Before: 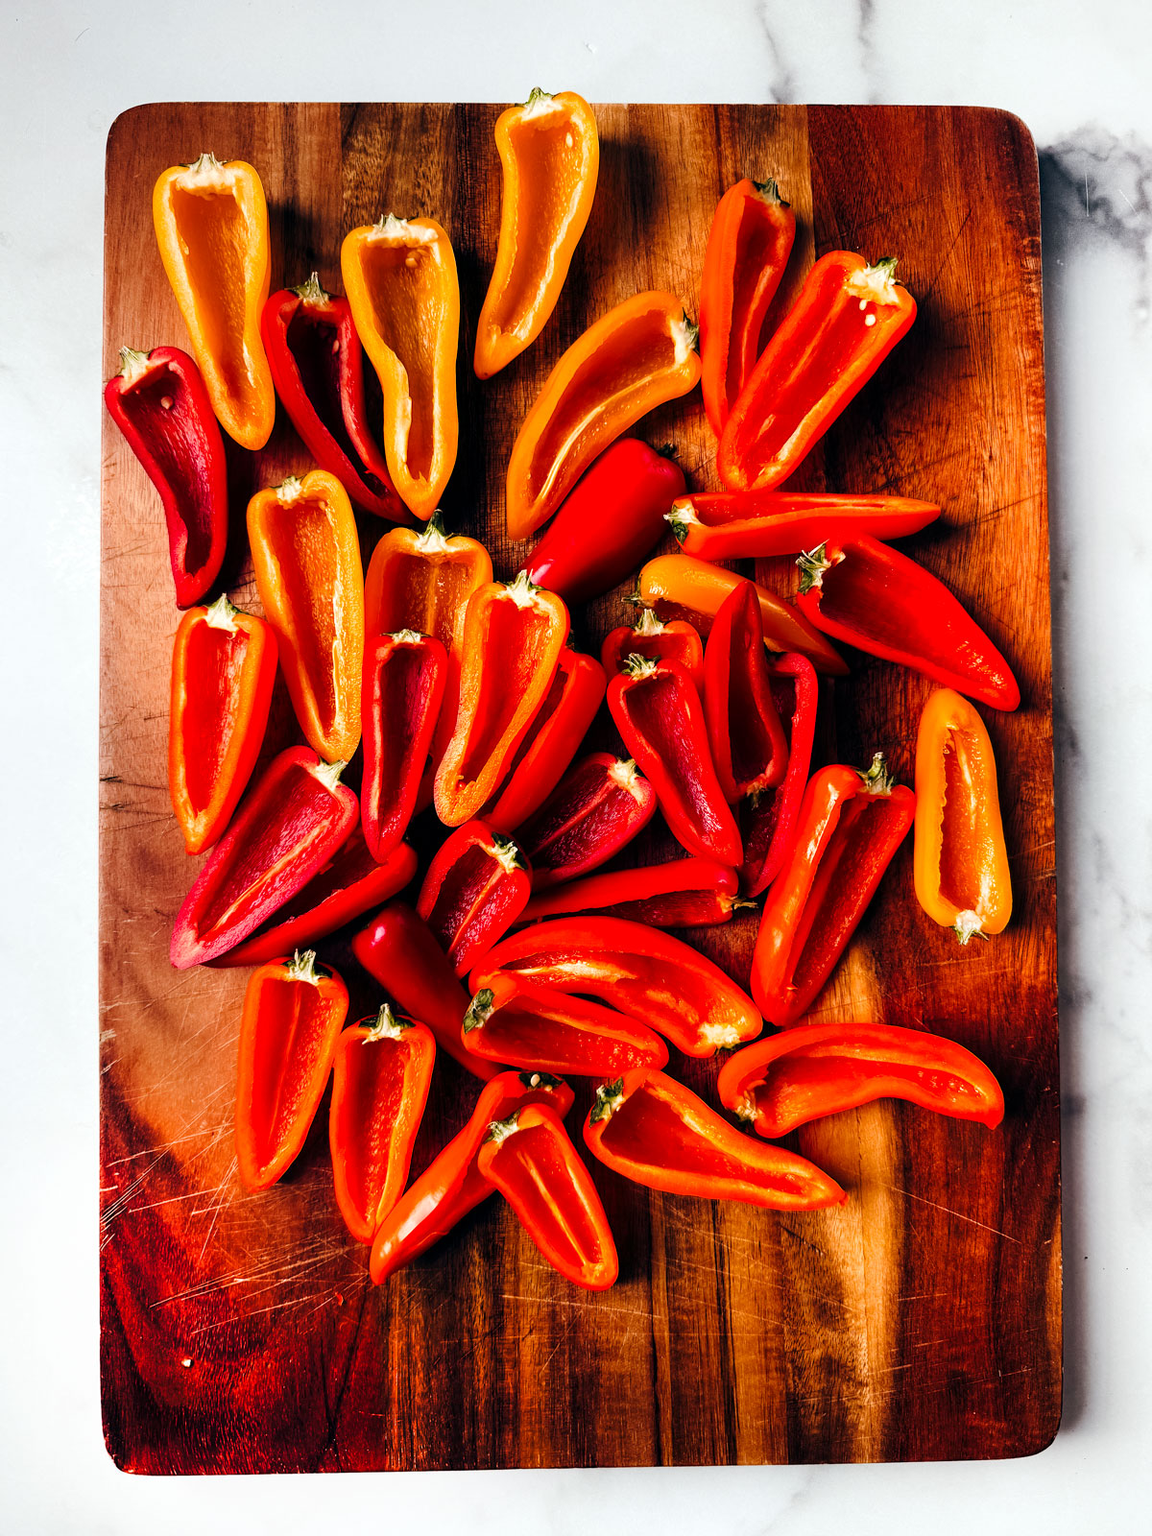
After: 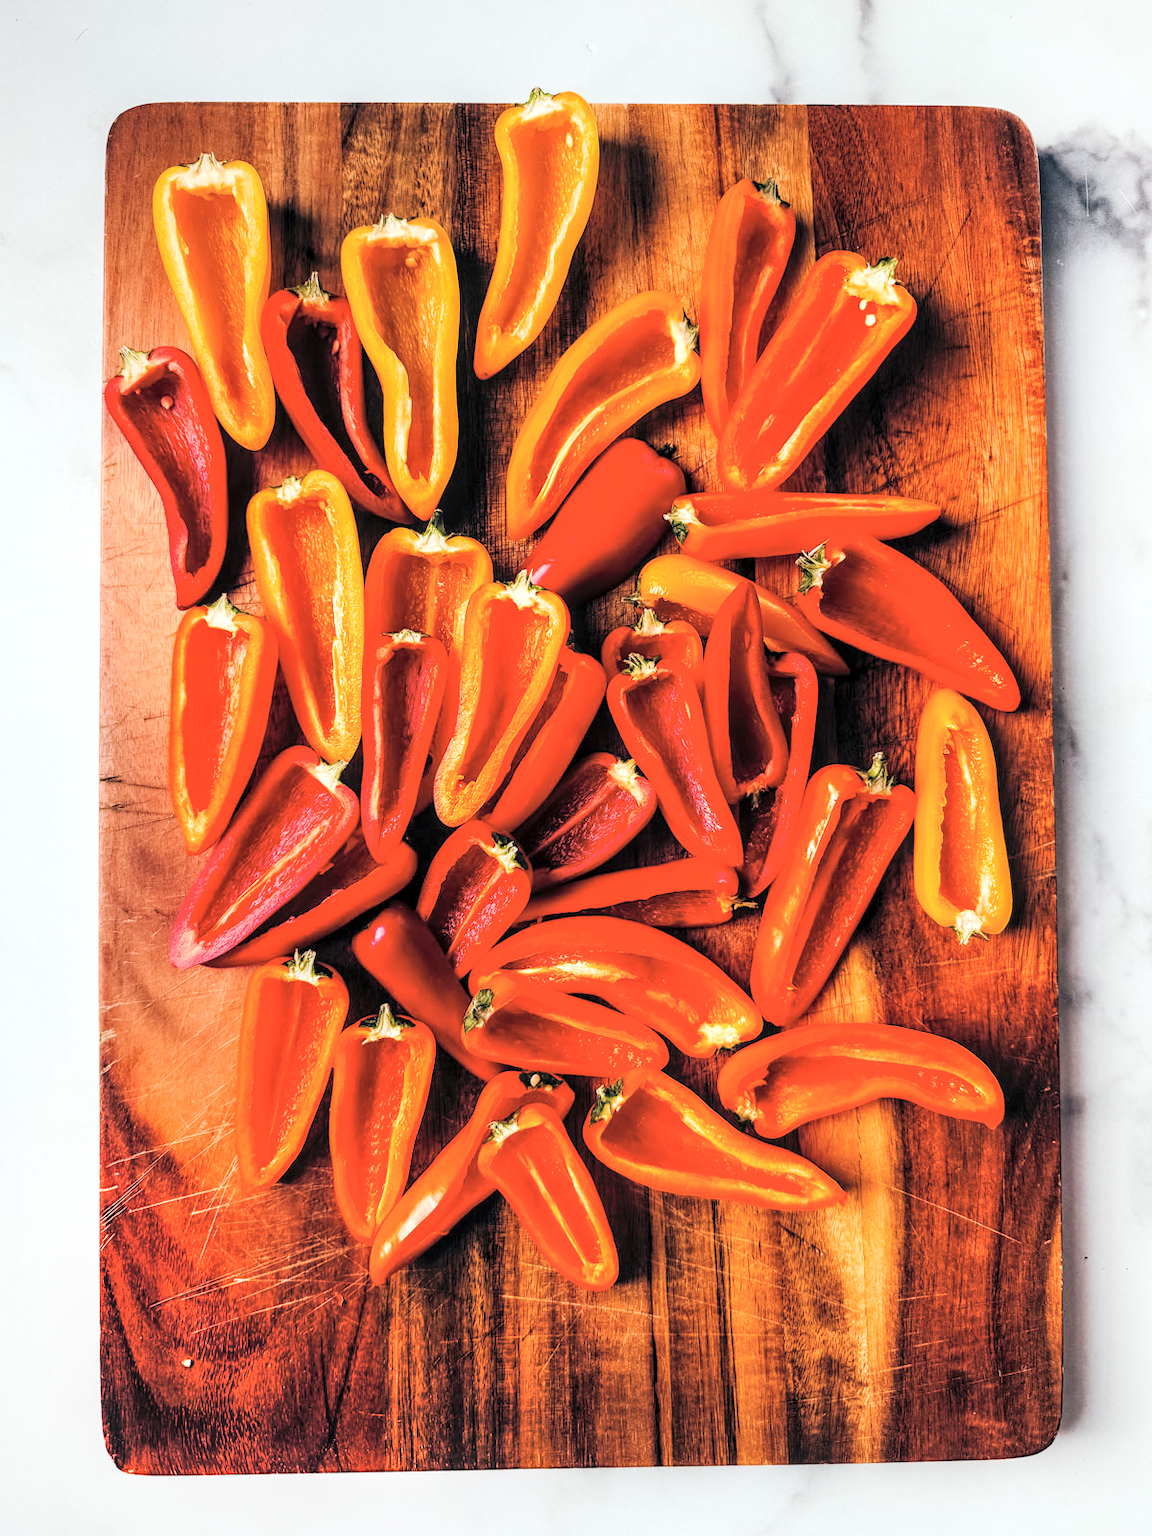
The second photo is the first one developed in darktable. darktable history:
local contrast: on, module defaults
global tonemap: drago (0.7, 100)
